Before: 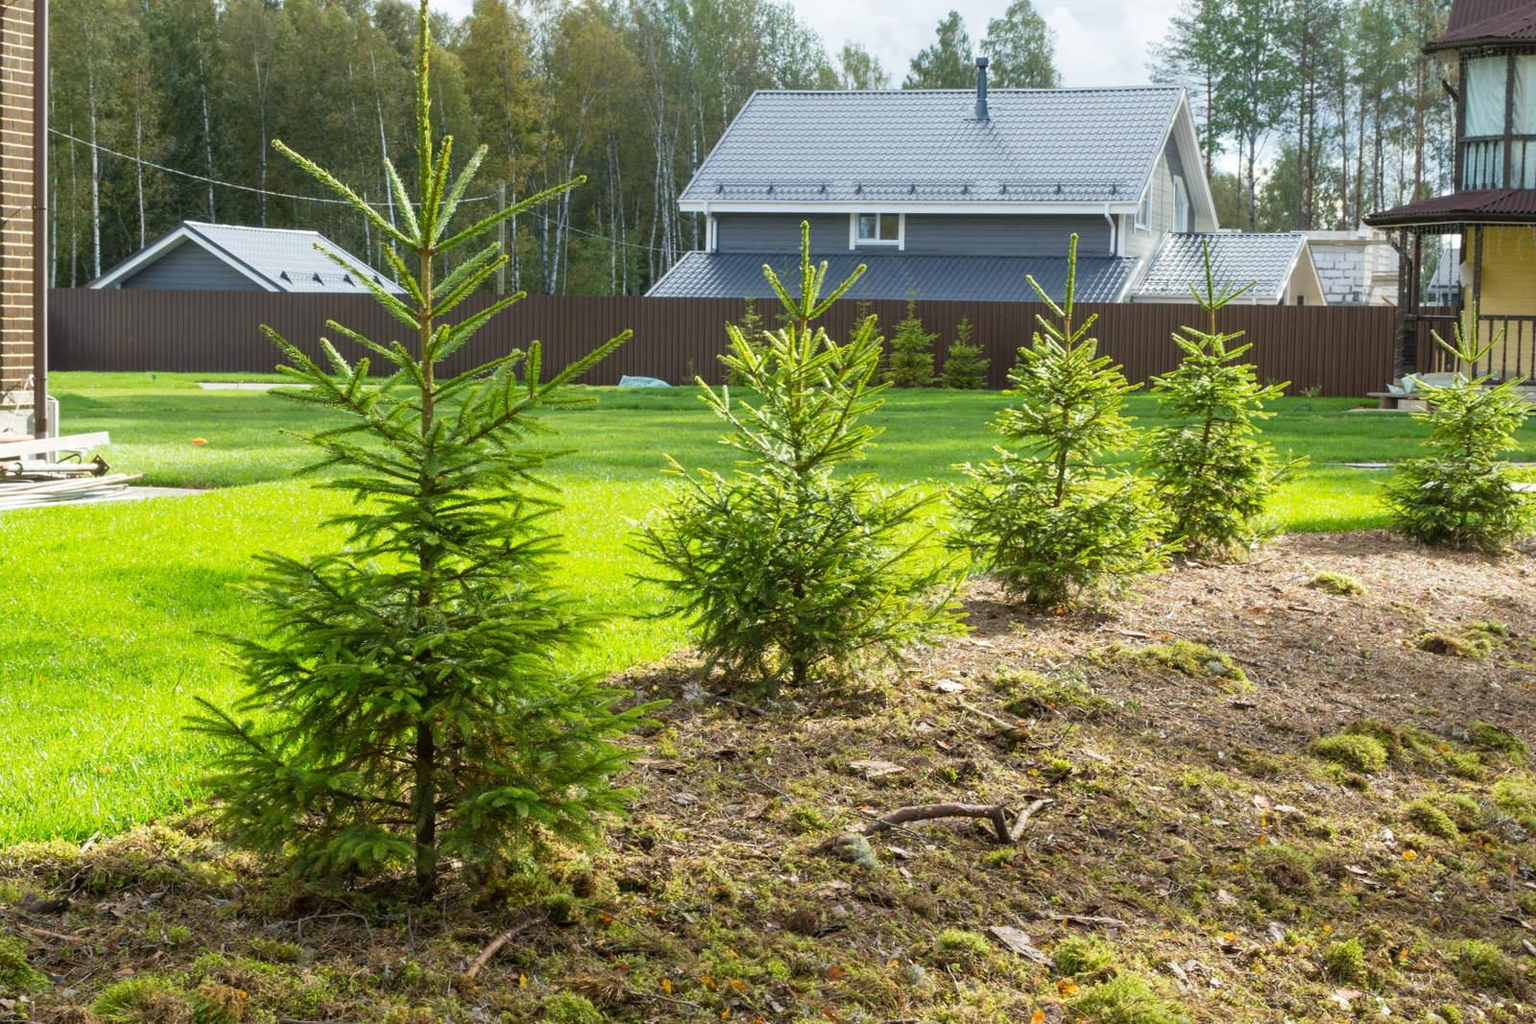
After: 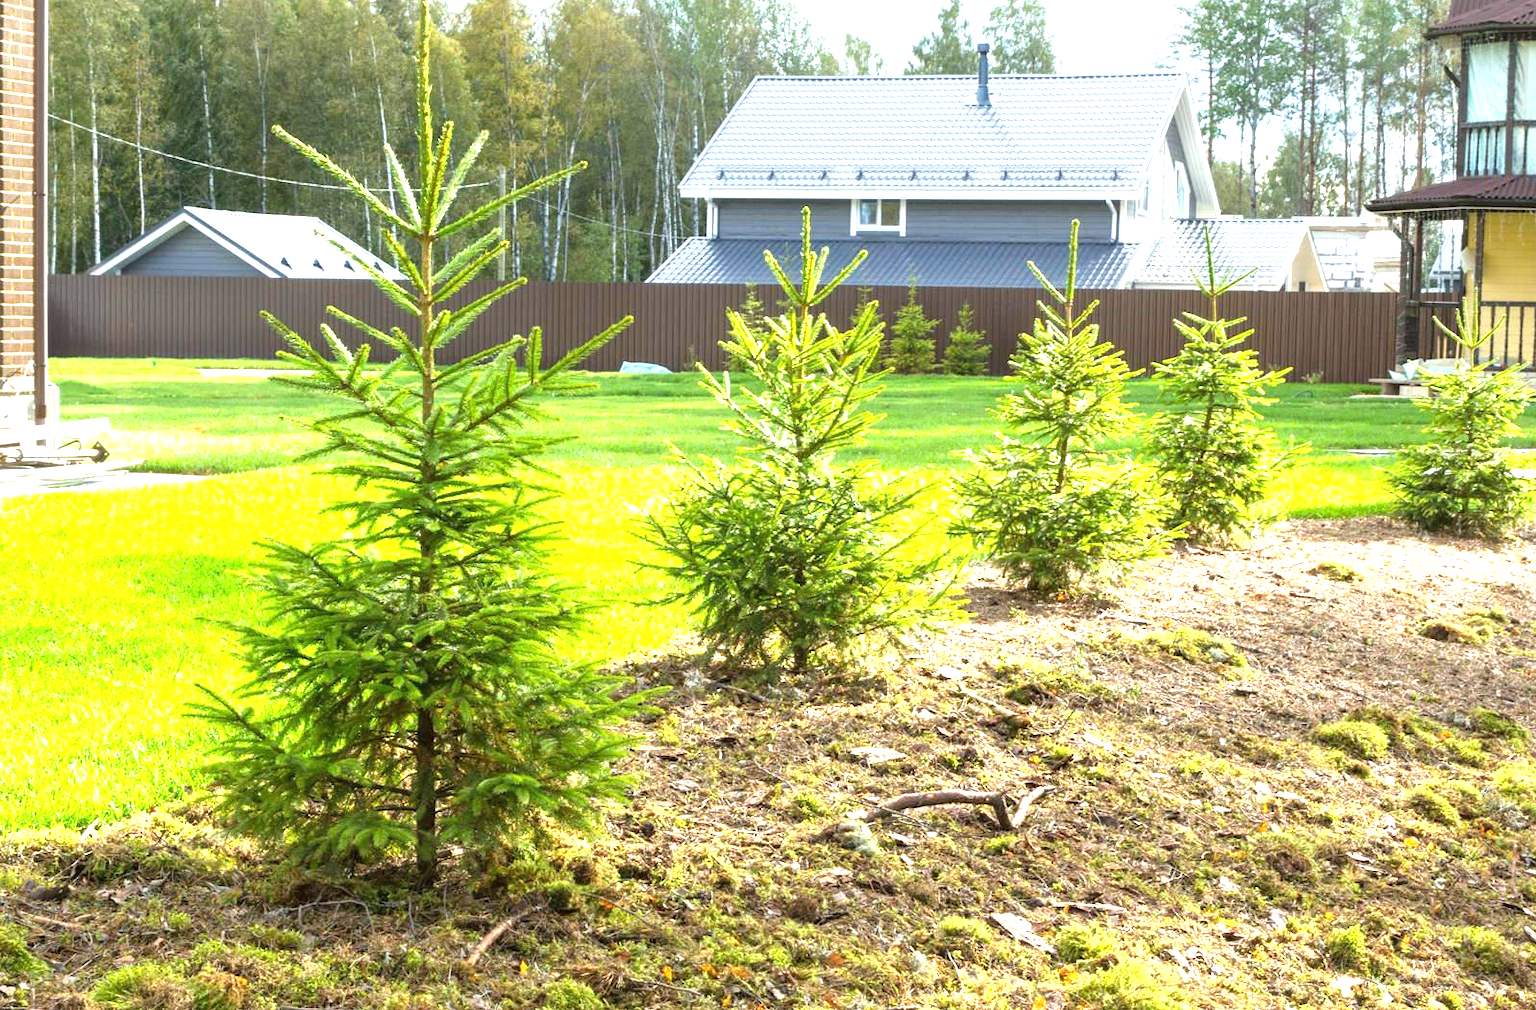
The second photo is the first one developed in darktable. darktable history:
exposure: black level correction 0, exposure 1.283 EV, compensate highlight preservation false
crop: top 1.425%, right 0.067%
